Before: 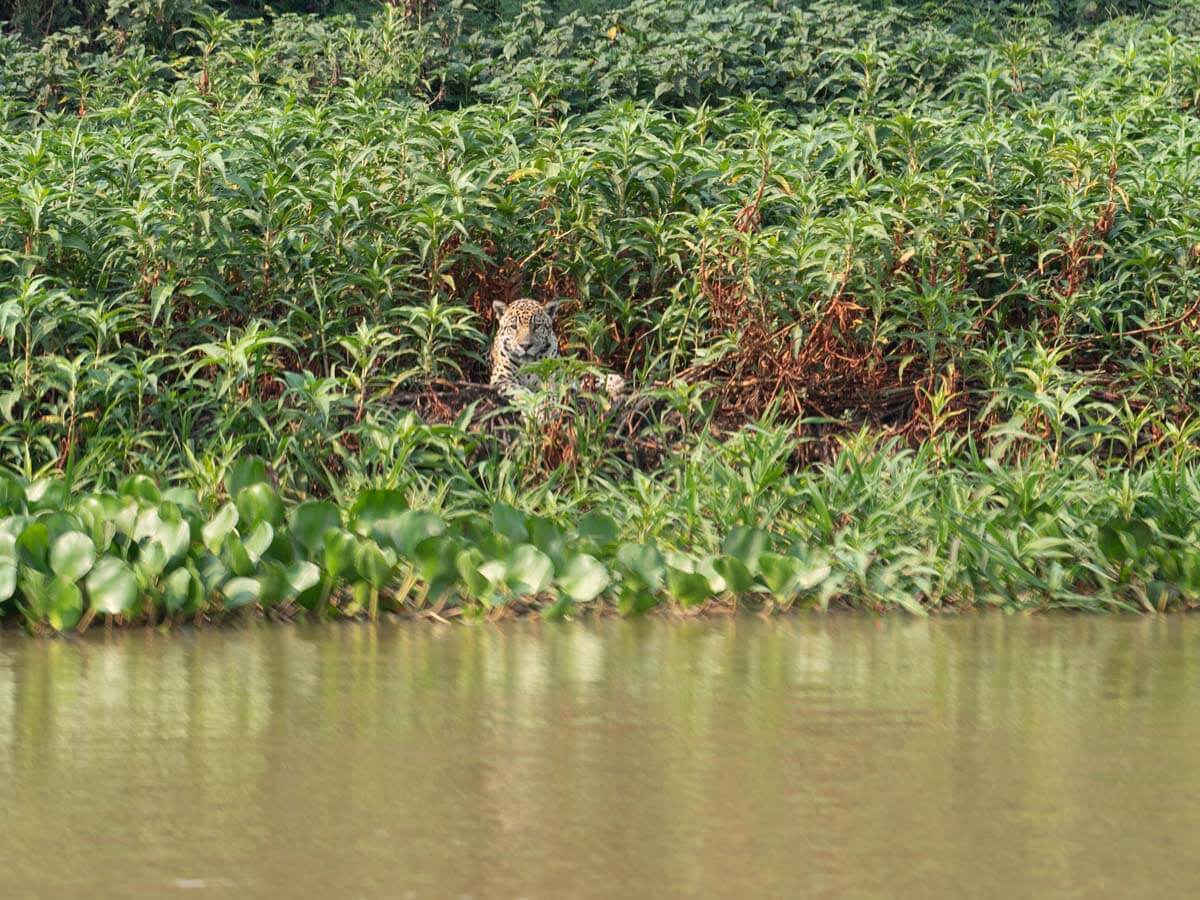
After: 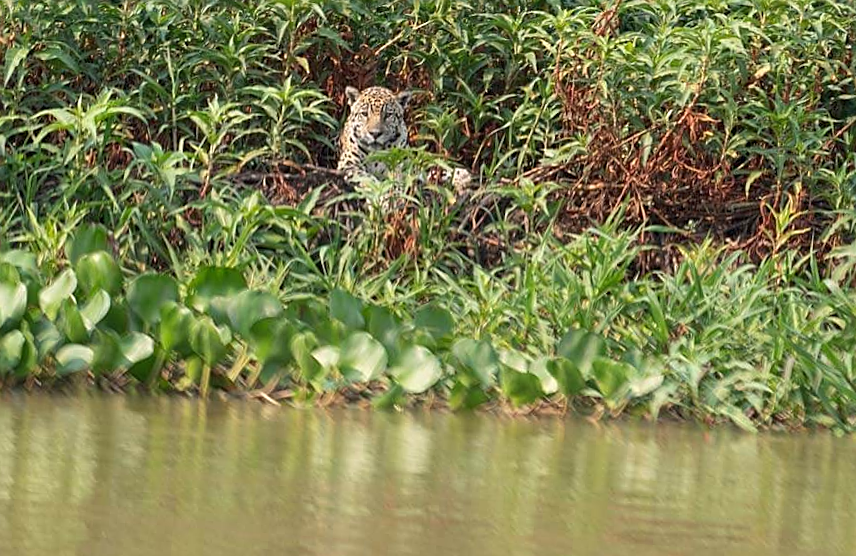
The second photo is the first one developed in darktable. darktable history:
crop and rotate: angle -4.12°, left 9.777%, top 20.498%, right 12.156%, bottom 11.891%
sharpen: on, module defaults
